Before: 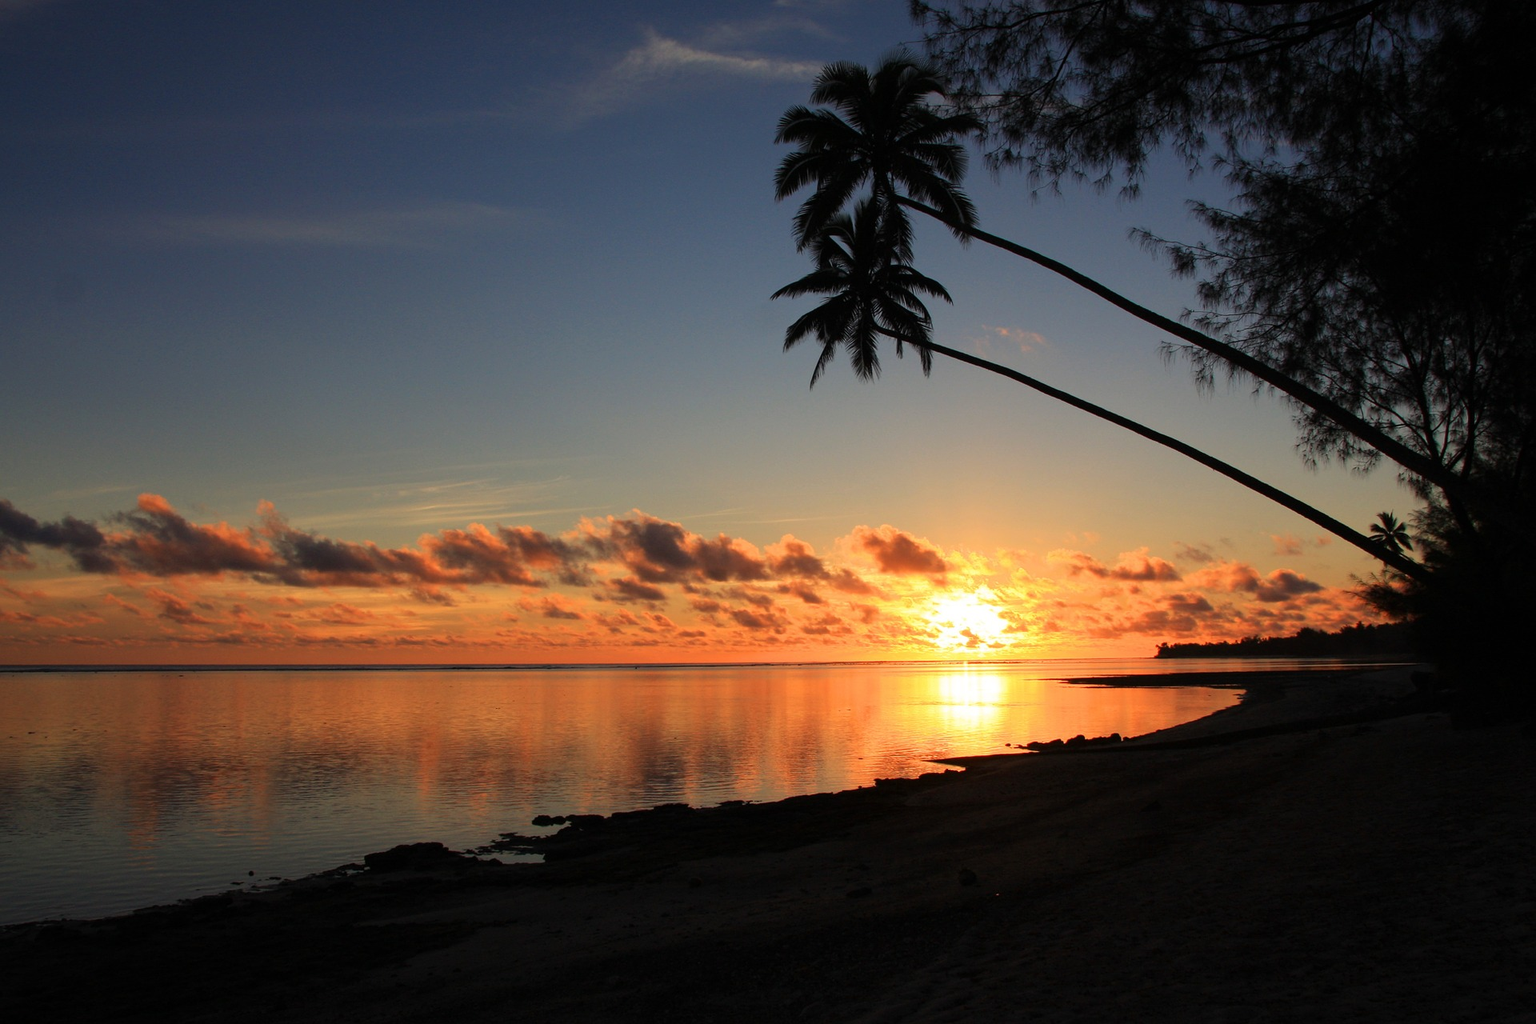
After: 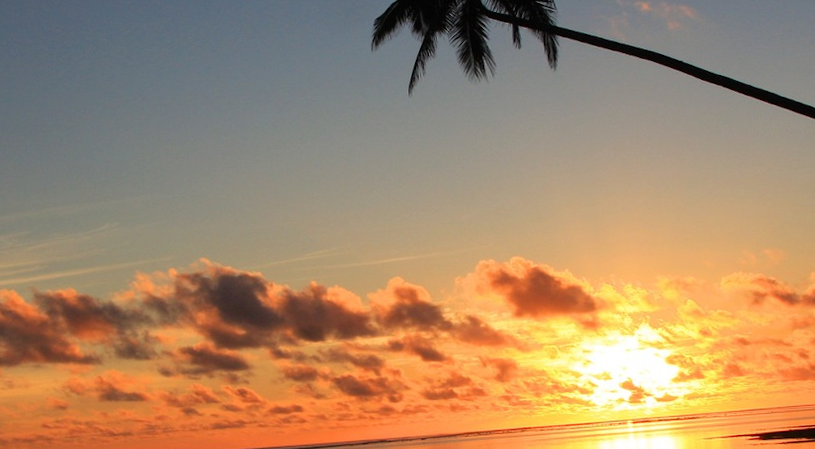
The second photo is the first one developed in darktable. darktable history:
rotate and perspective: rotation -4.2°, shear 0.006, automatic cropping off
crop: left 31.751%, top 32.172%, right 27.8%, bottom 35.83%
